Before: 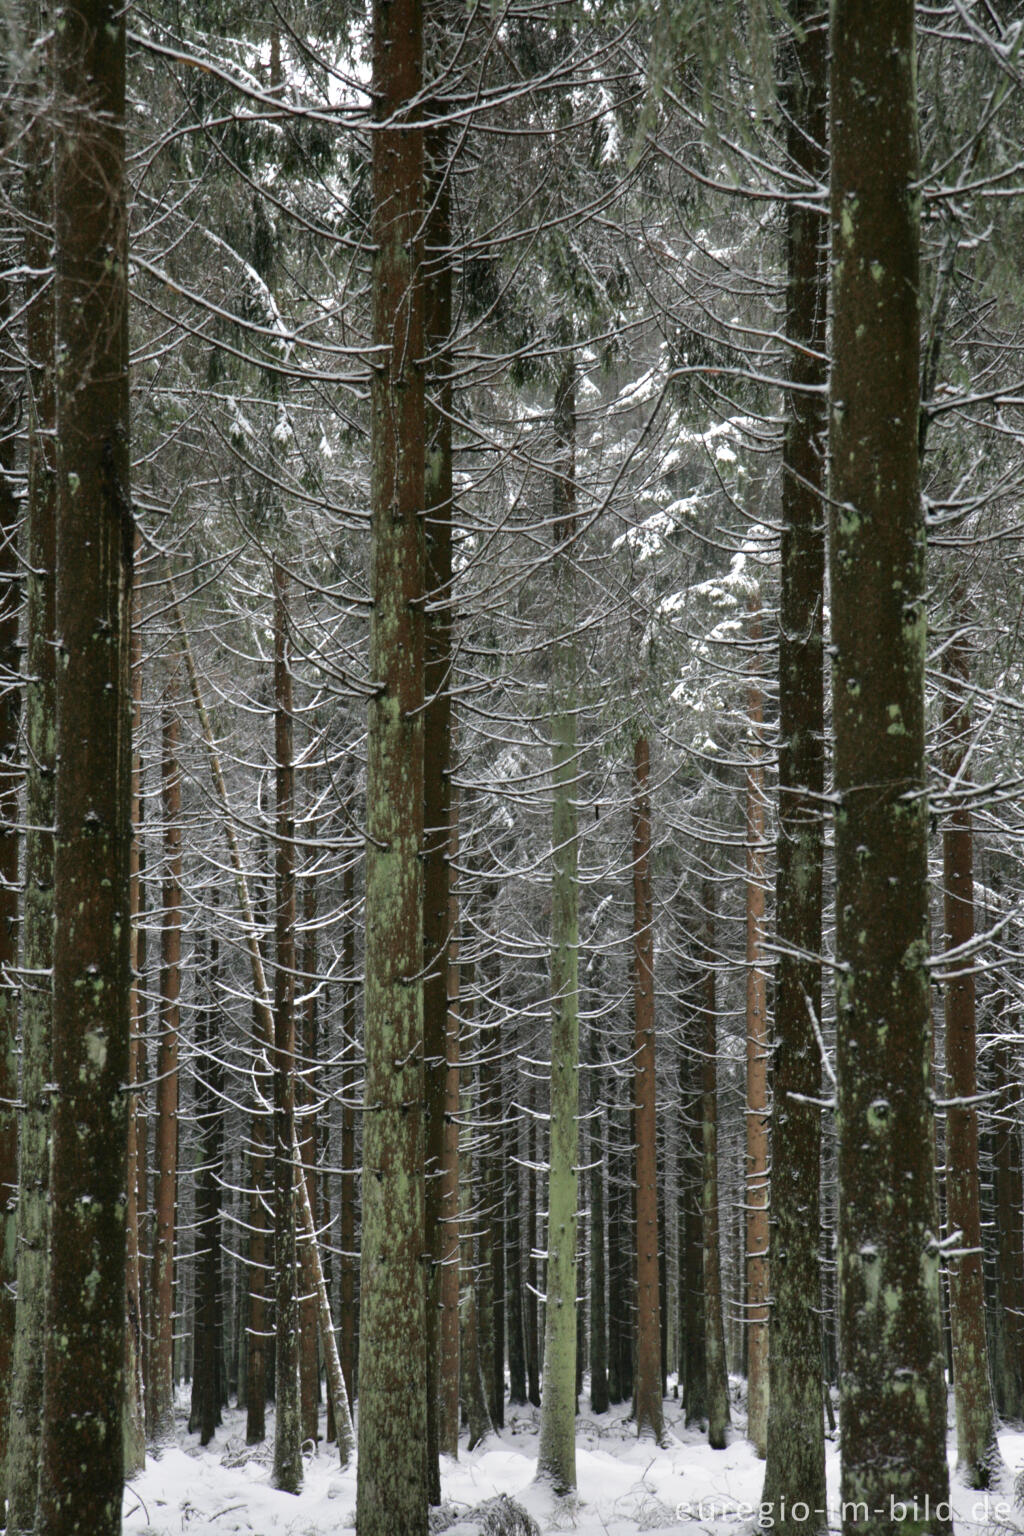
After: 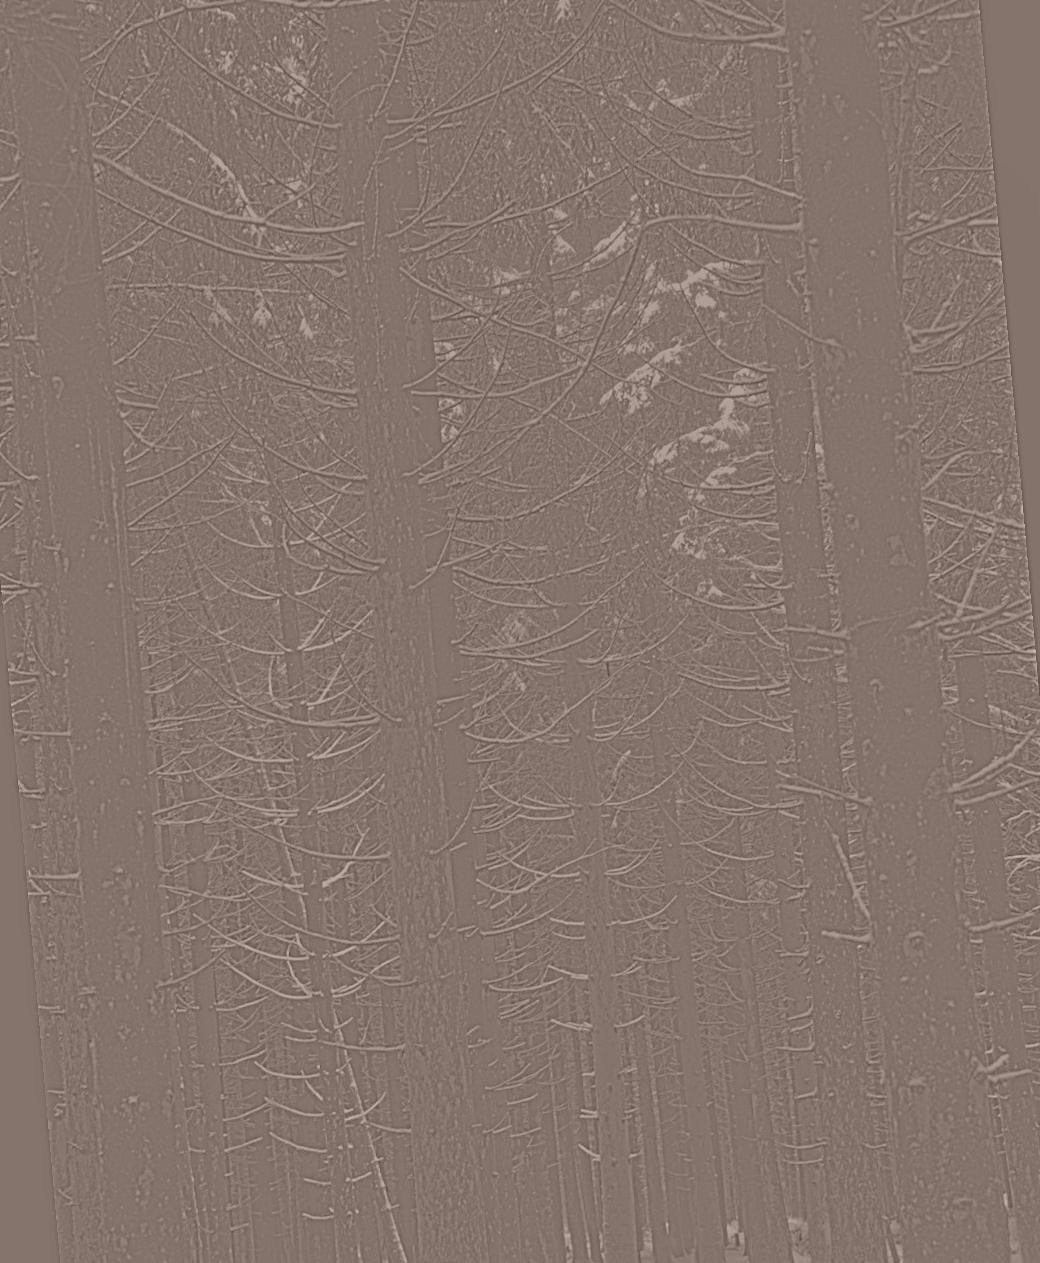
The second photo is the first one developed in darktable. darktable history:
shadows and highlights: low approximation 0.01, soften with gaussian
rotate and perspective: rotation -5°, crop left 0.05, crop right 0.952, crop top 0.11, crop bottom 0.89
exposure: black level correction 0, exposure 1.1 EV, compensate exposure bias true, compensate highlight preservation false
color correction: highlights a* 6.27, highlights b* 8.19, shadows a* 5.94, shadows b* 7.23, saturation 0.9
highpass: sharpness 6%, contrast boost 7.63%
